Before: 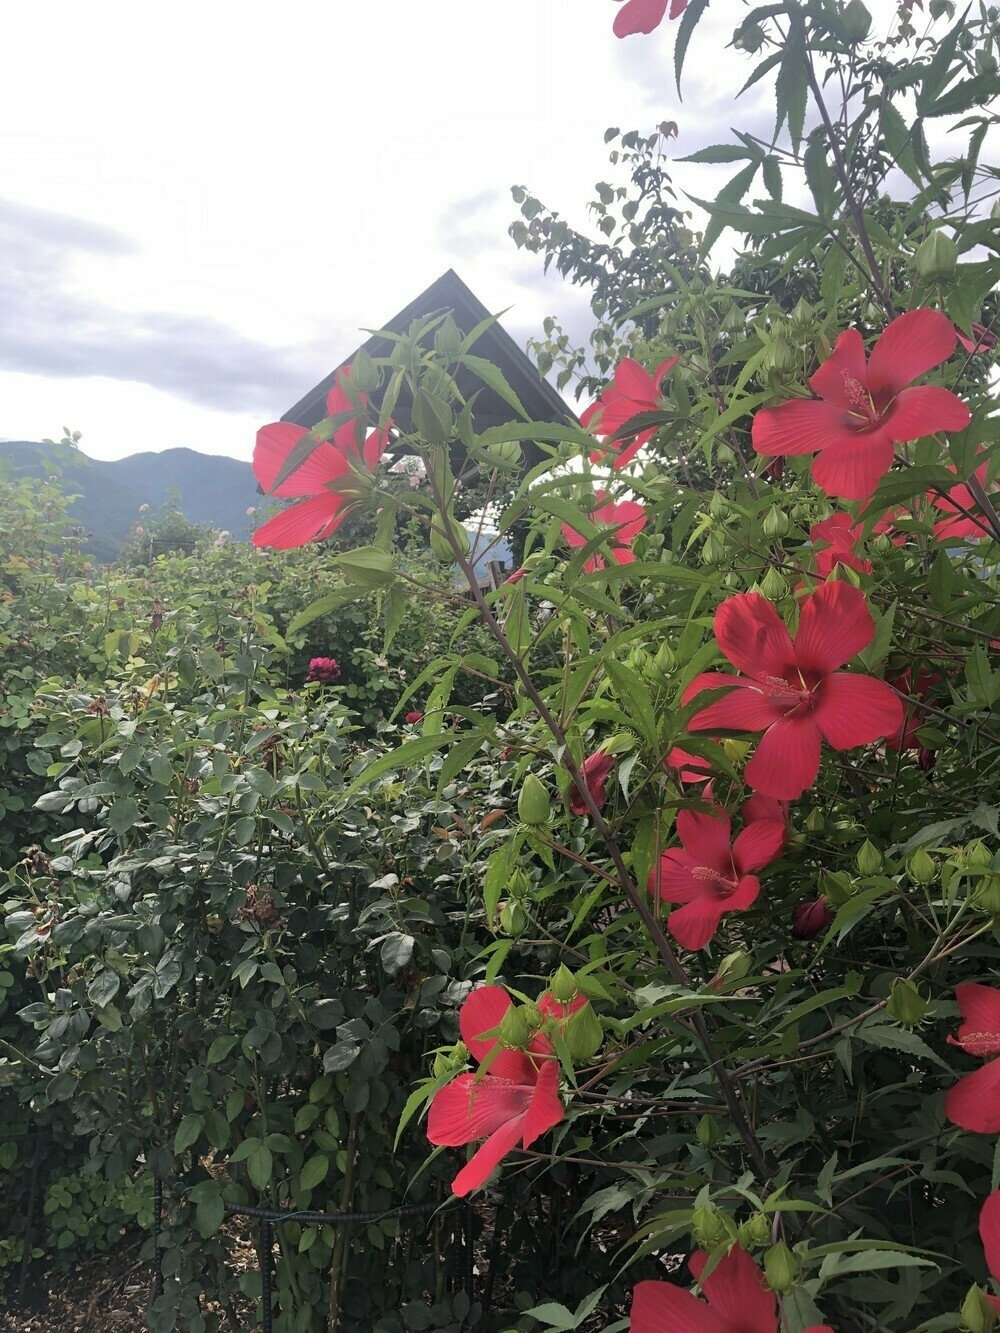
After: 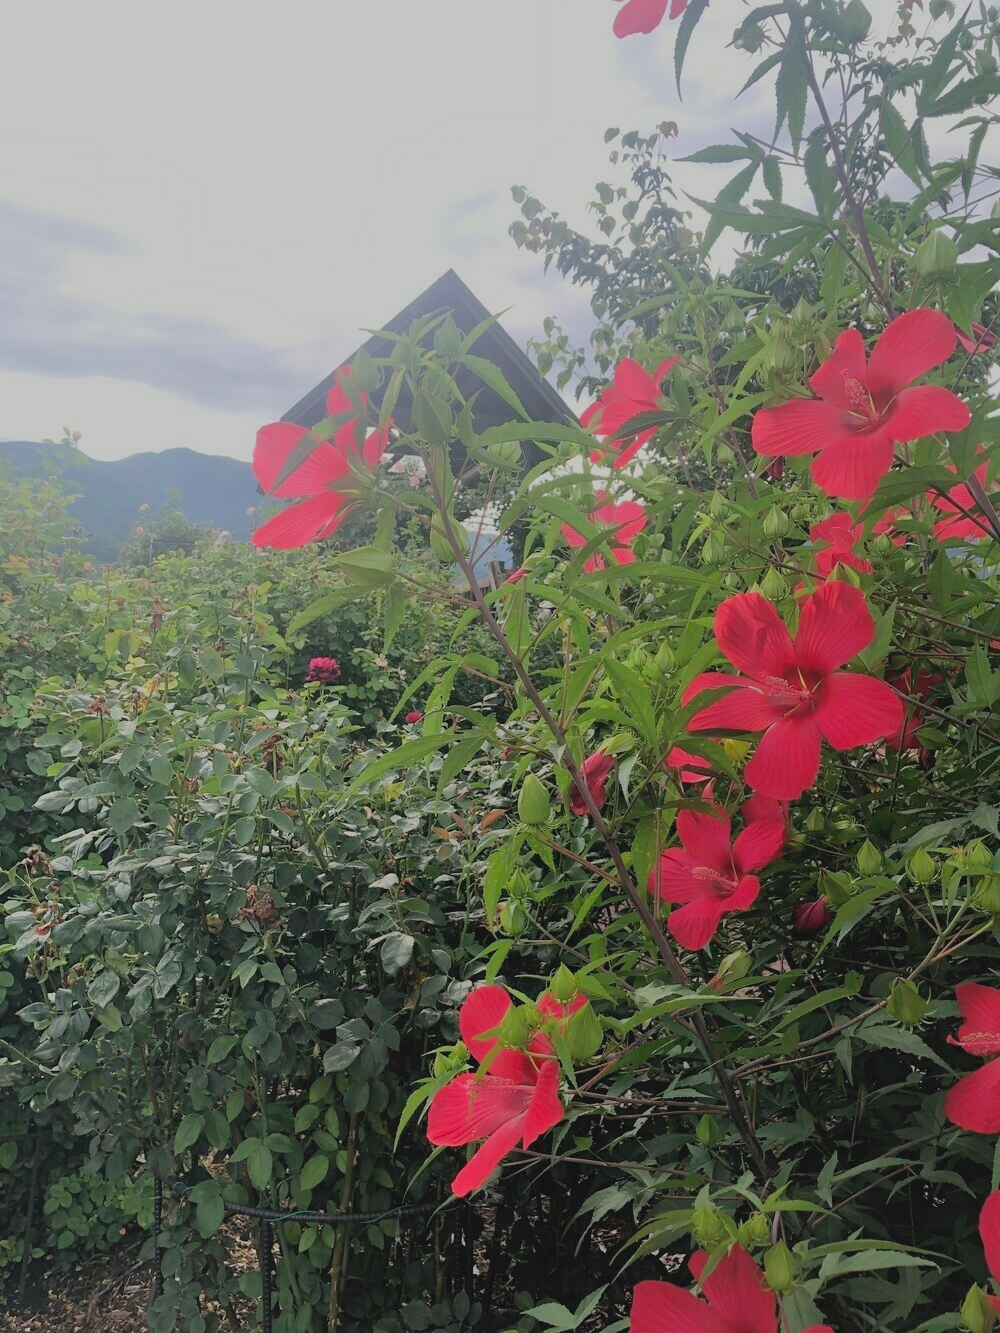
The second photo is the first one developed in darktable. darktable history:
filmic rgb: black relative exposure -8.78 EV, white relative exposure 4.98 EV, target black luminance 0%, hardness 3.79, latitude 65.34%, contrast 0.826, shadows ↔ highlights balance 19.25%
contrast brightness saturation: contrast -0.099, brightness 0.043, saturation 0.083
